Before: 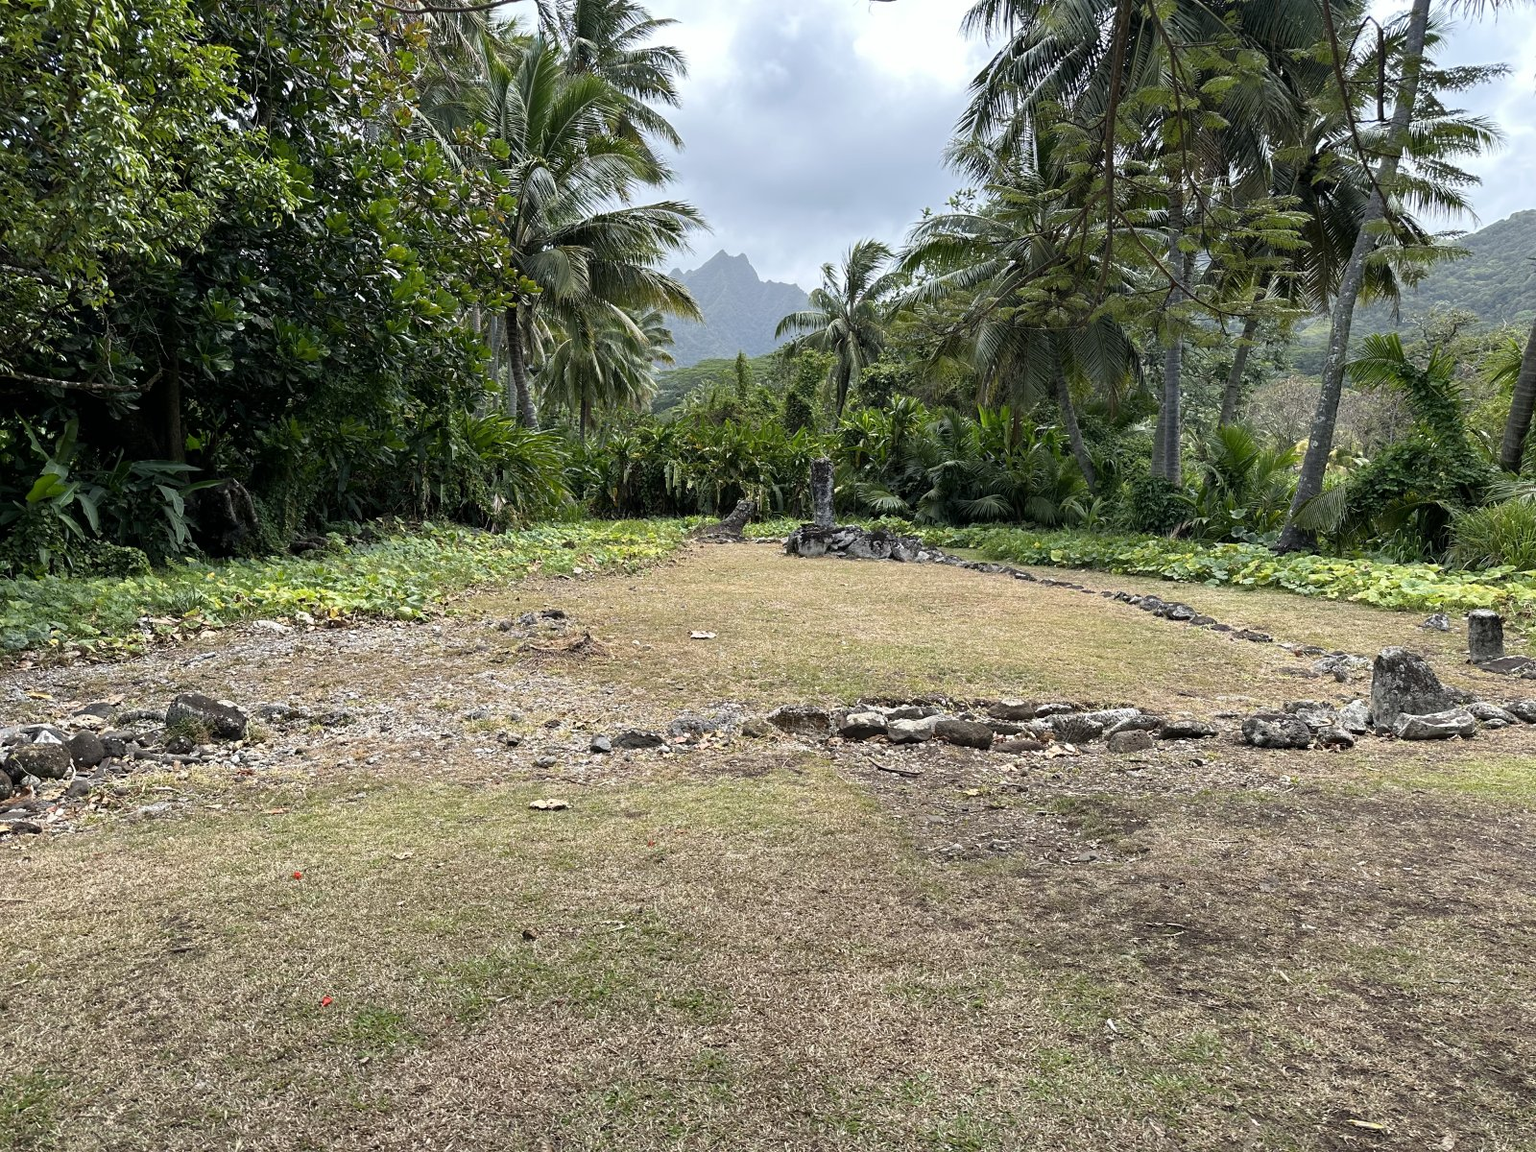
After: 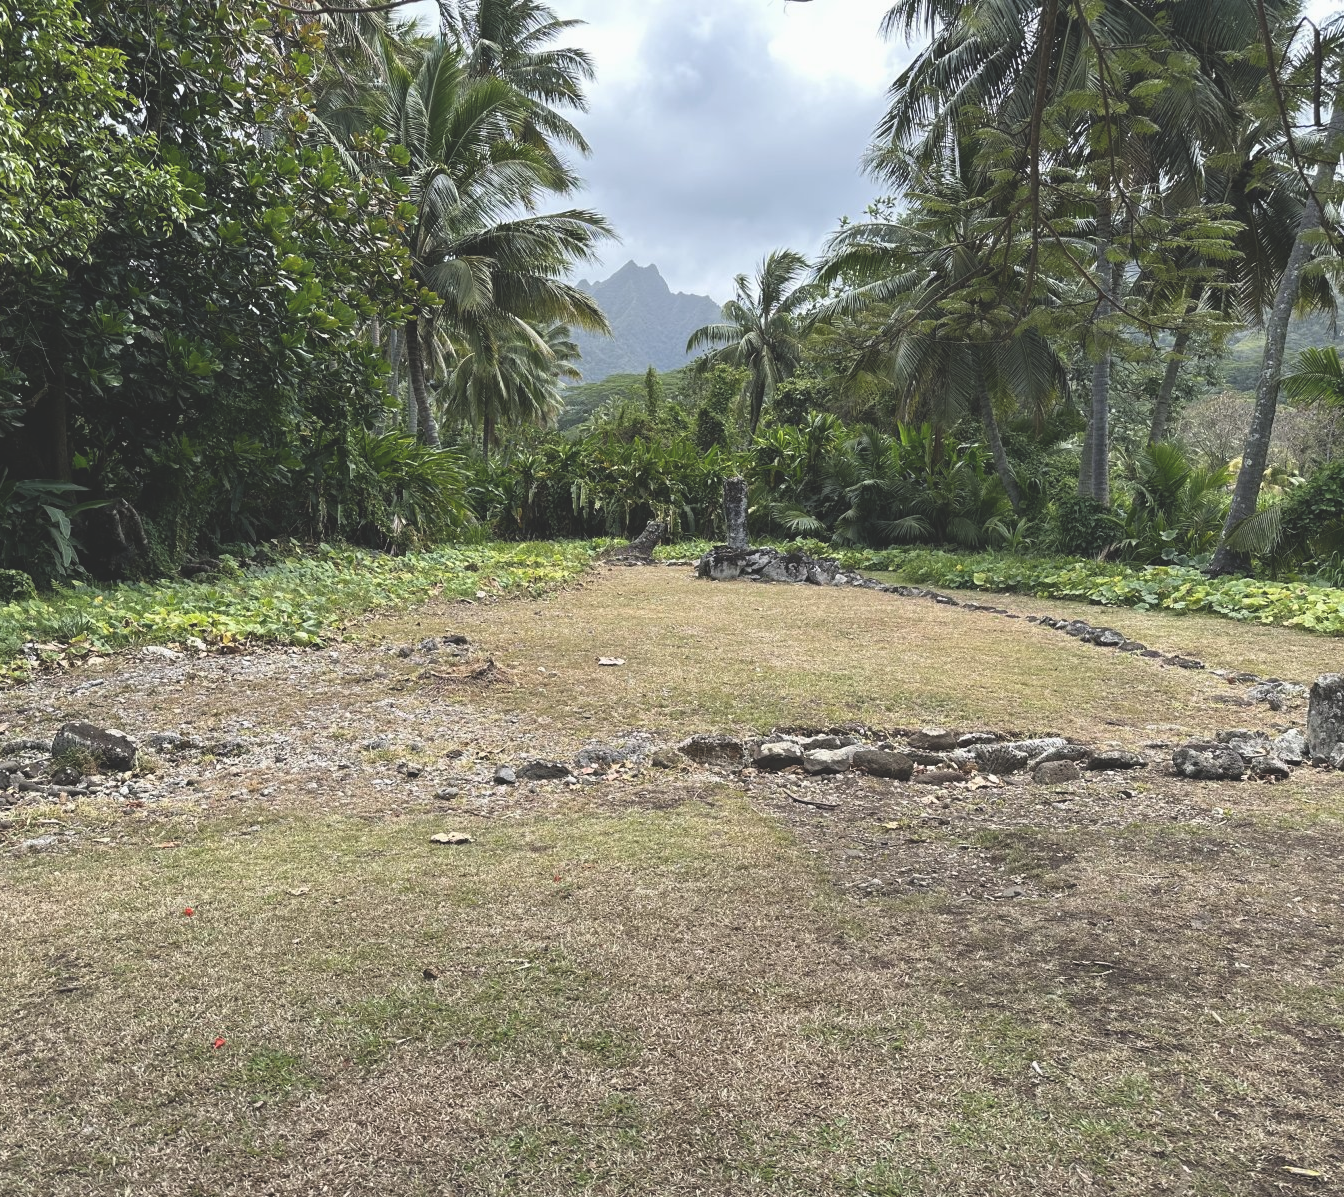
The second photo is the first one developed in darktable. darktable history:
crop: left 7.598%, right 7.873%
exposure: black level correction -0.023, exposure -0.039 EV, compensate highlight preservation false
